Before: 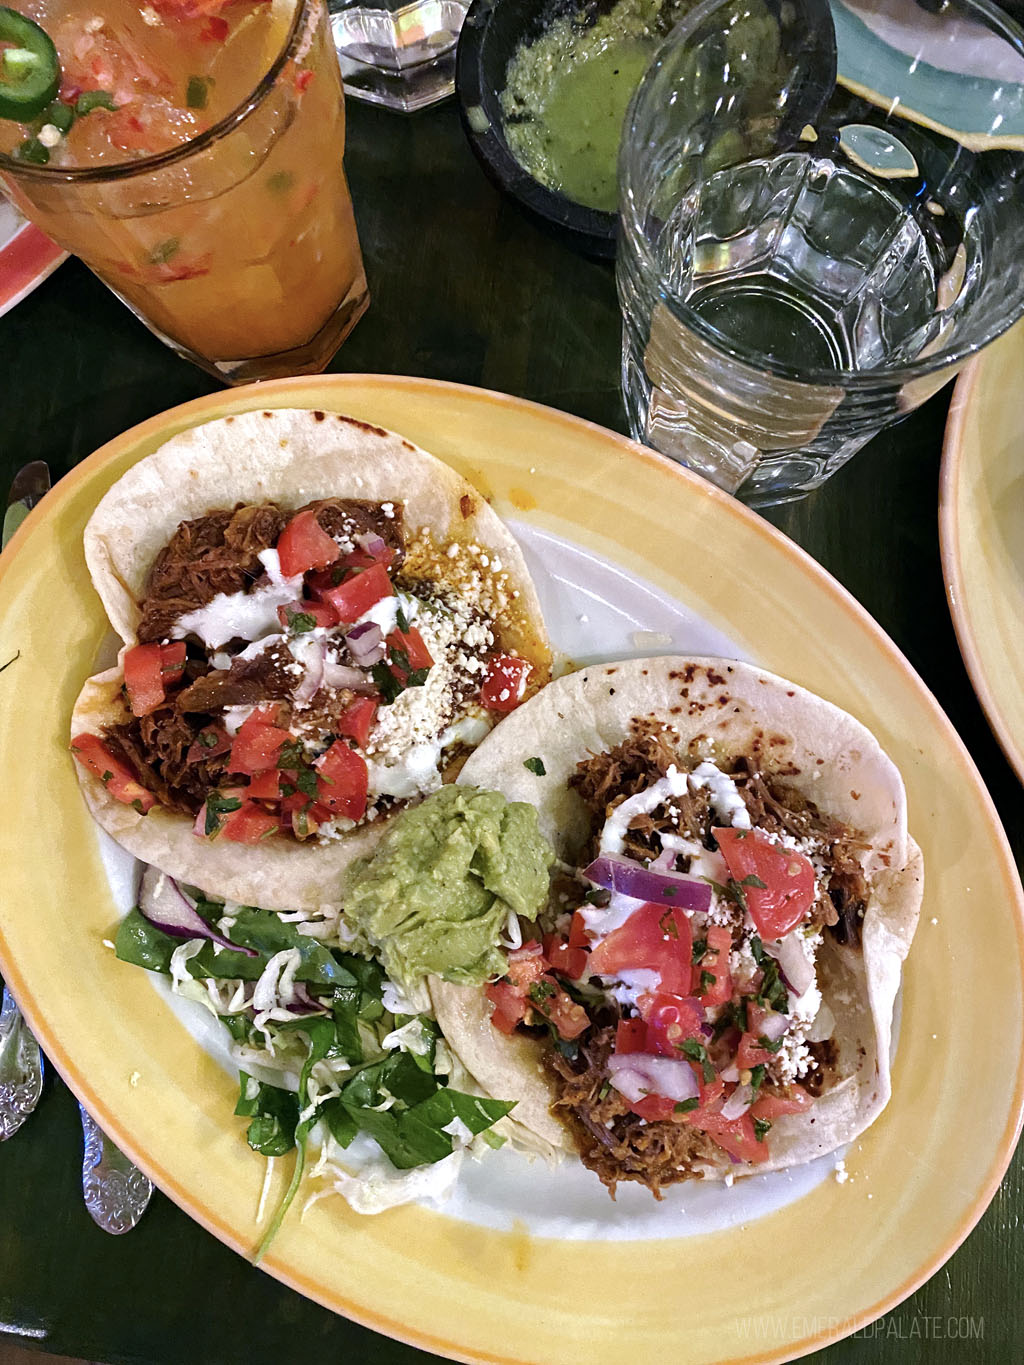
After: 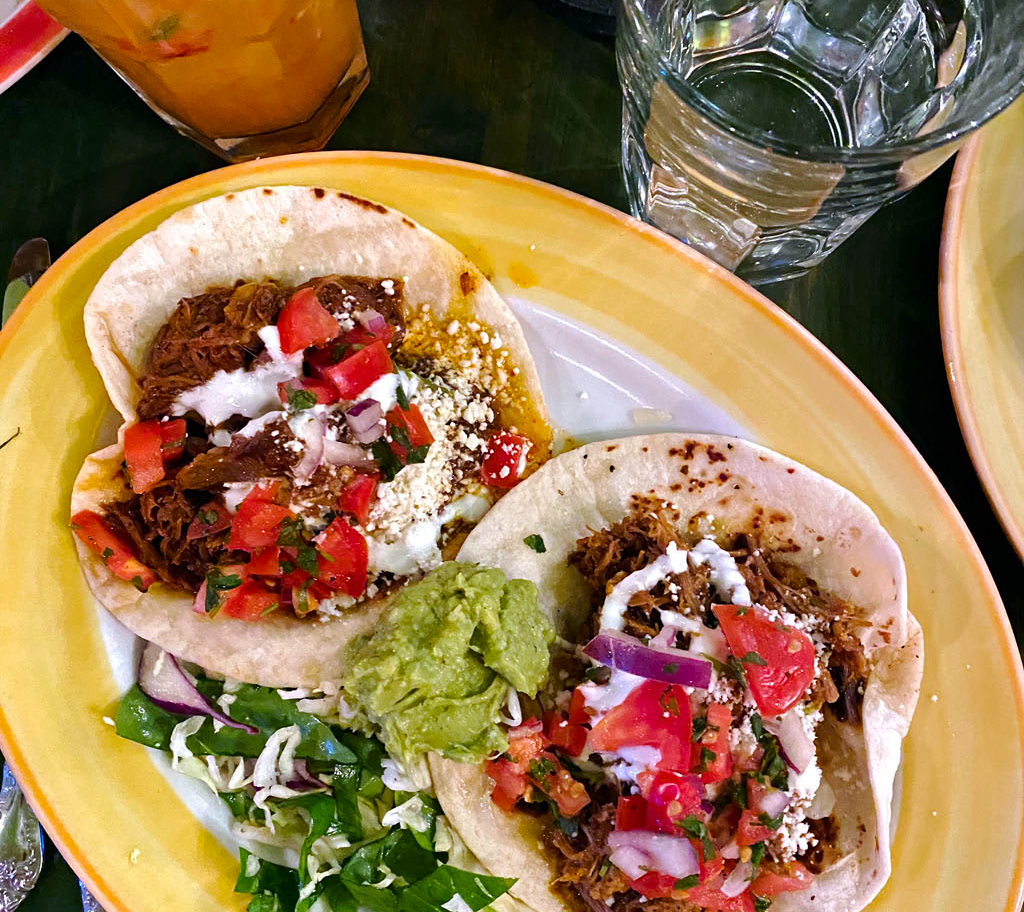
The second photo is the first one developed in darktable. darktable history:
crop: top 16.41%, bottom 16.723%
color balance rgb: perceptual saturation grading › global saturation 19.725%, global vibrance 14.827%
